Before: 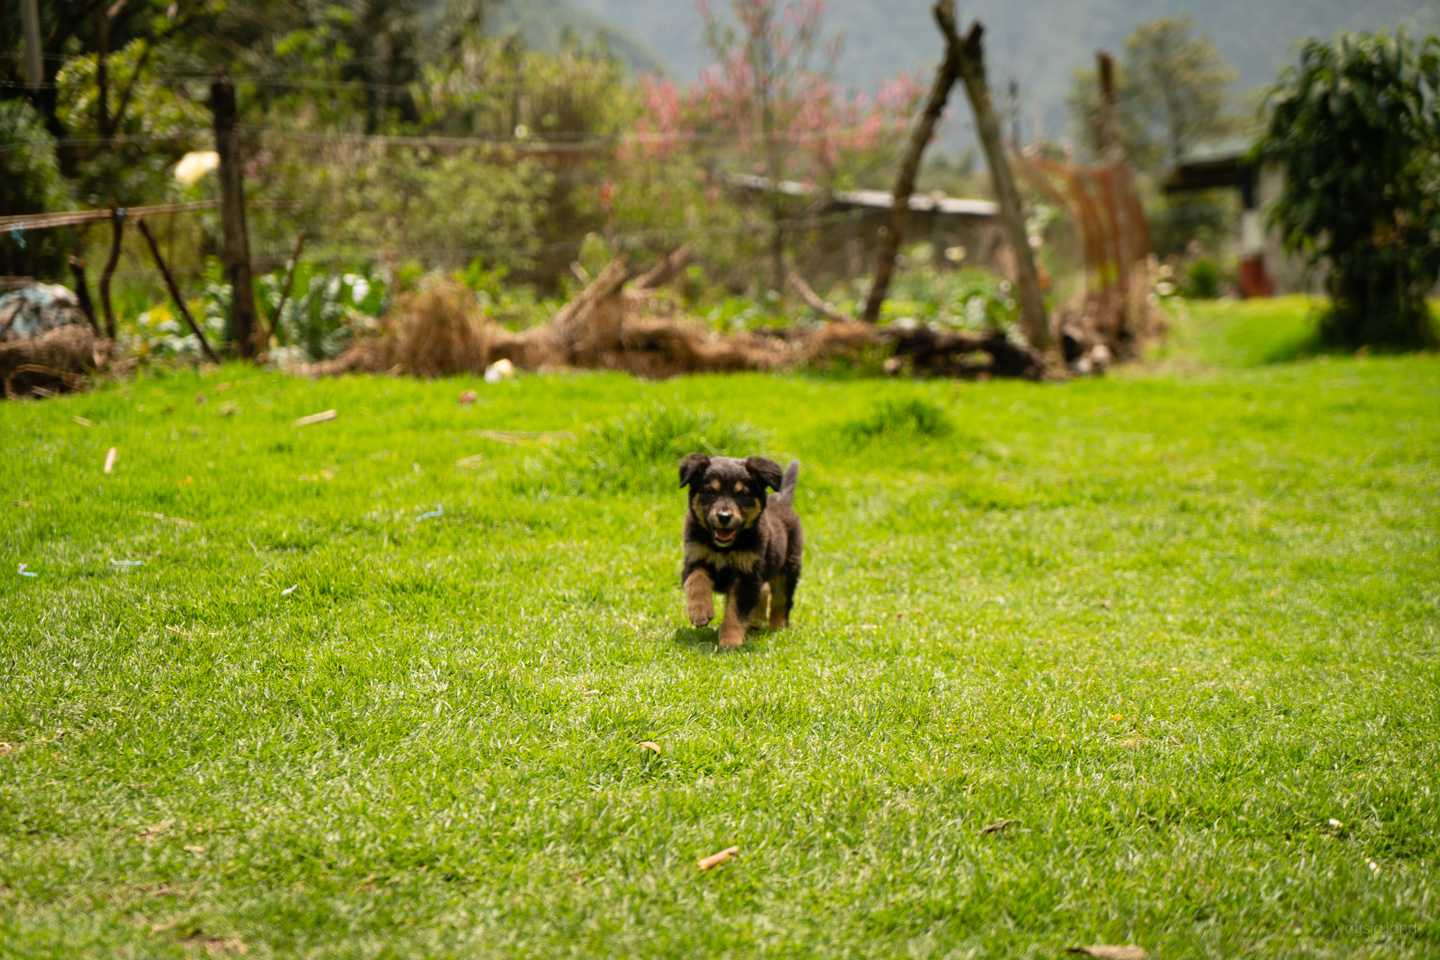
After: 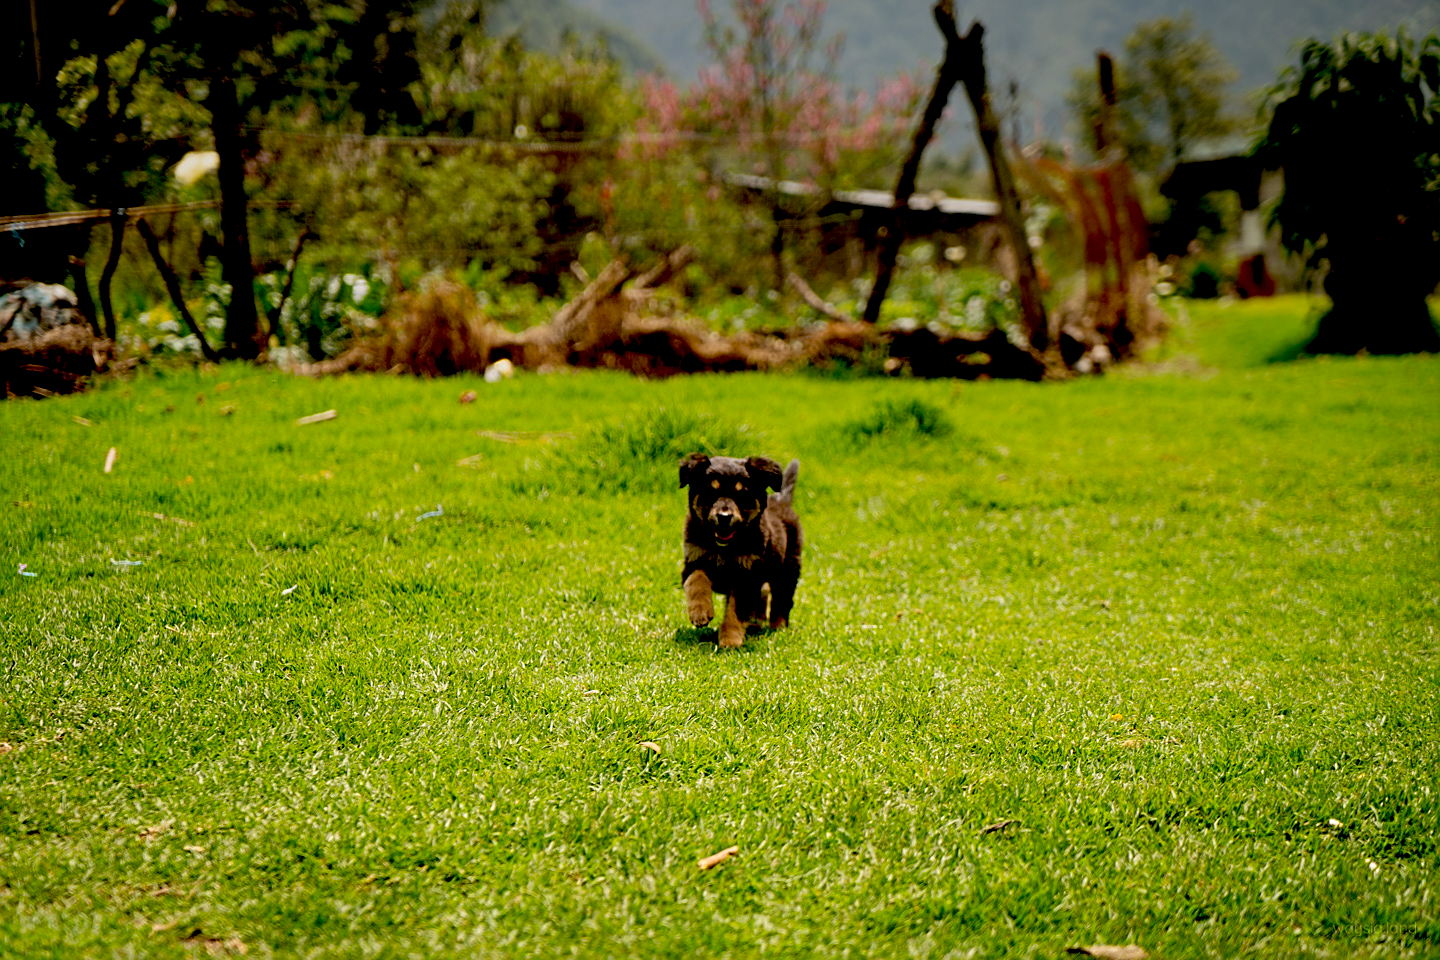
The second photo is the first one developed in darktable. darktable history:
sharpen: on, module defaults
graduated density: on, module defaults
exposure: black level correction 0.056, compensate highlight preservation false
